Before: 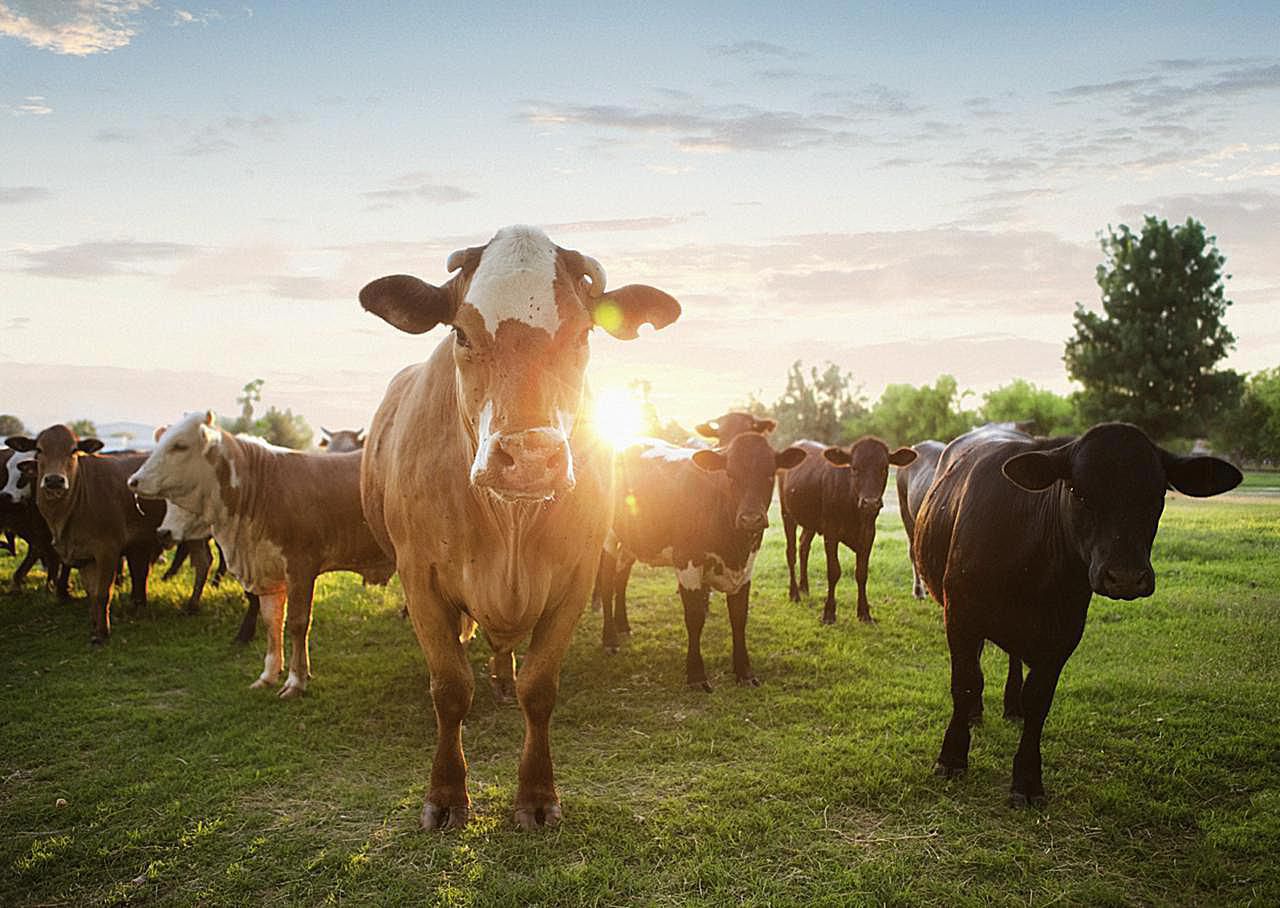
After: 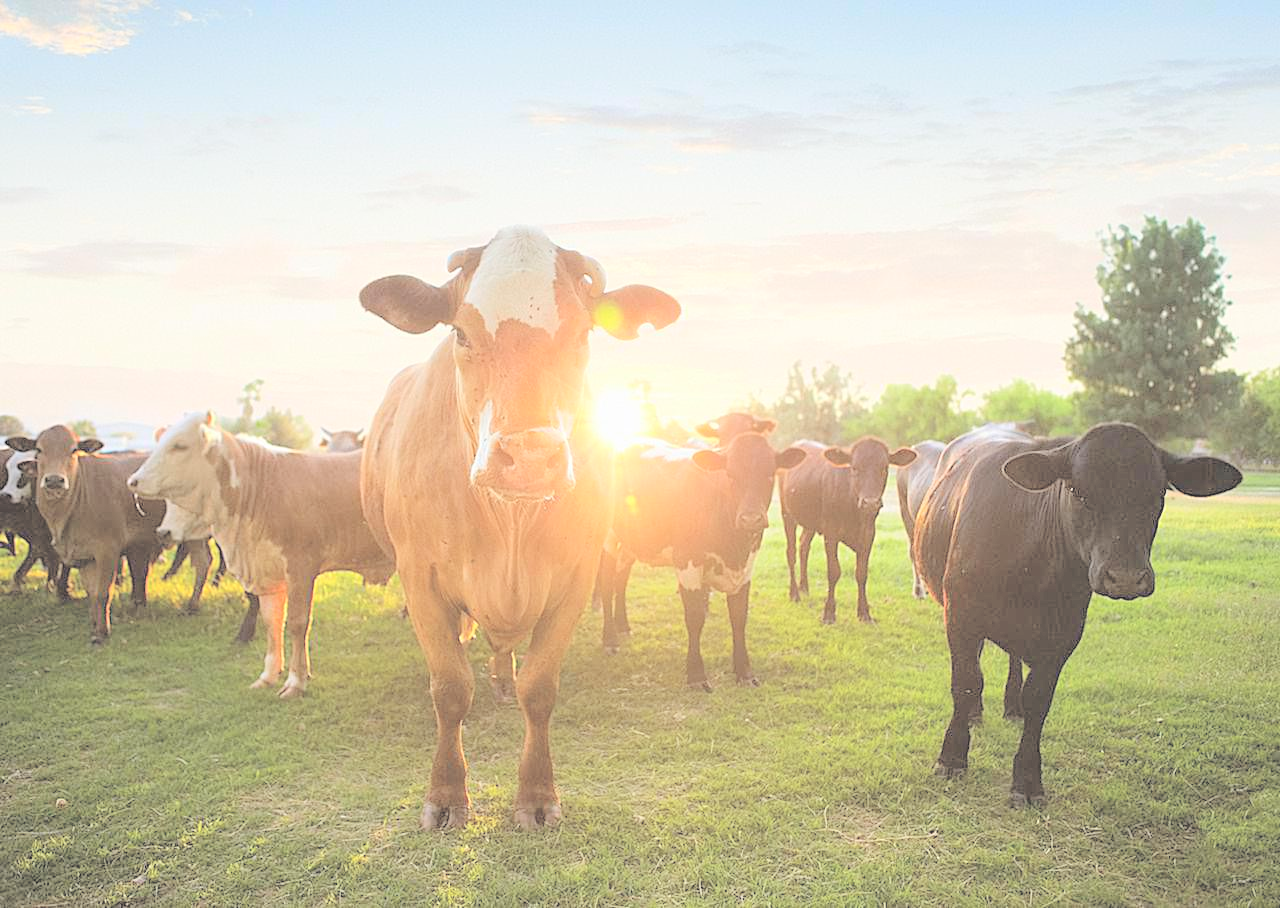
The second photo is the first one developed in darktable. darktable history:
contrast brightness saturation: brightness 0.982
